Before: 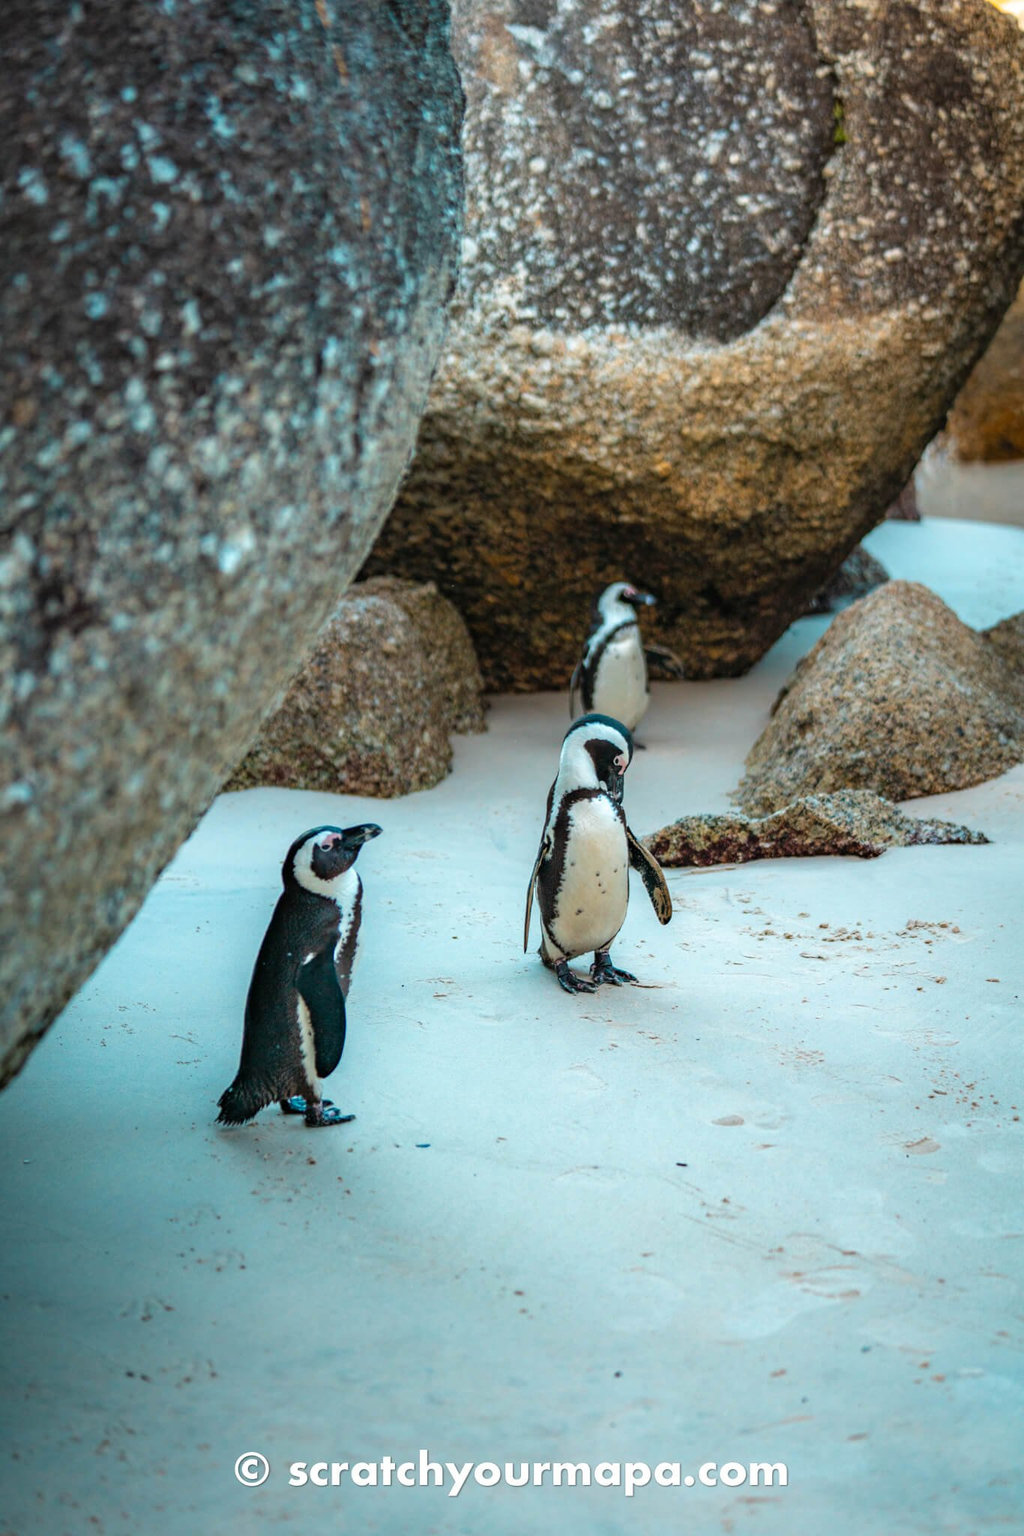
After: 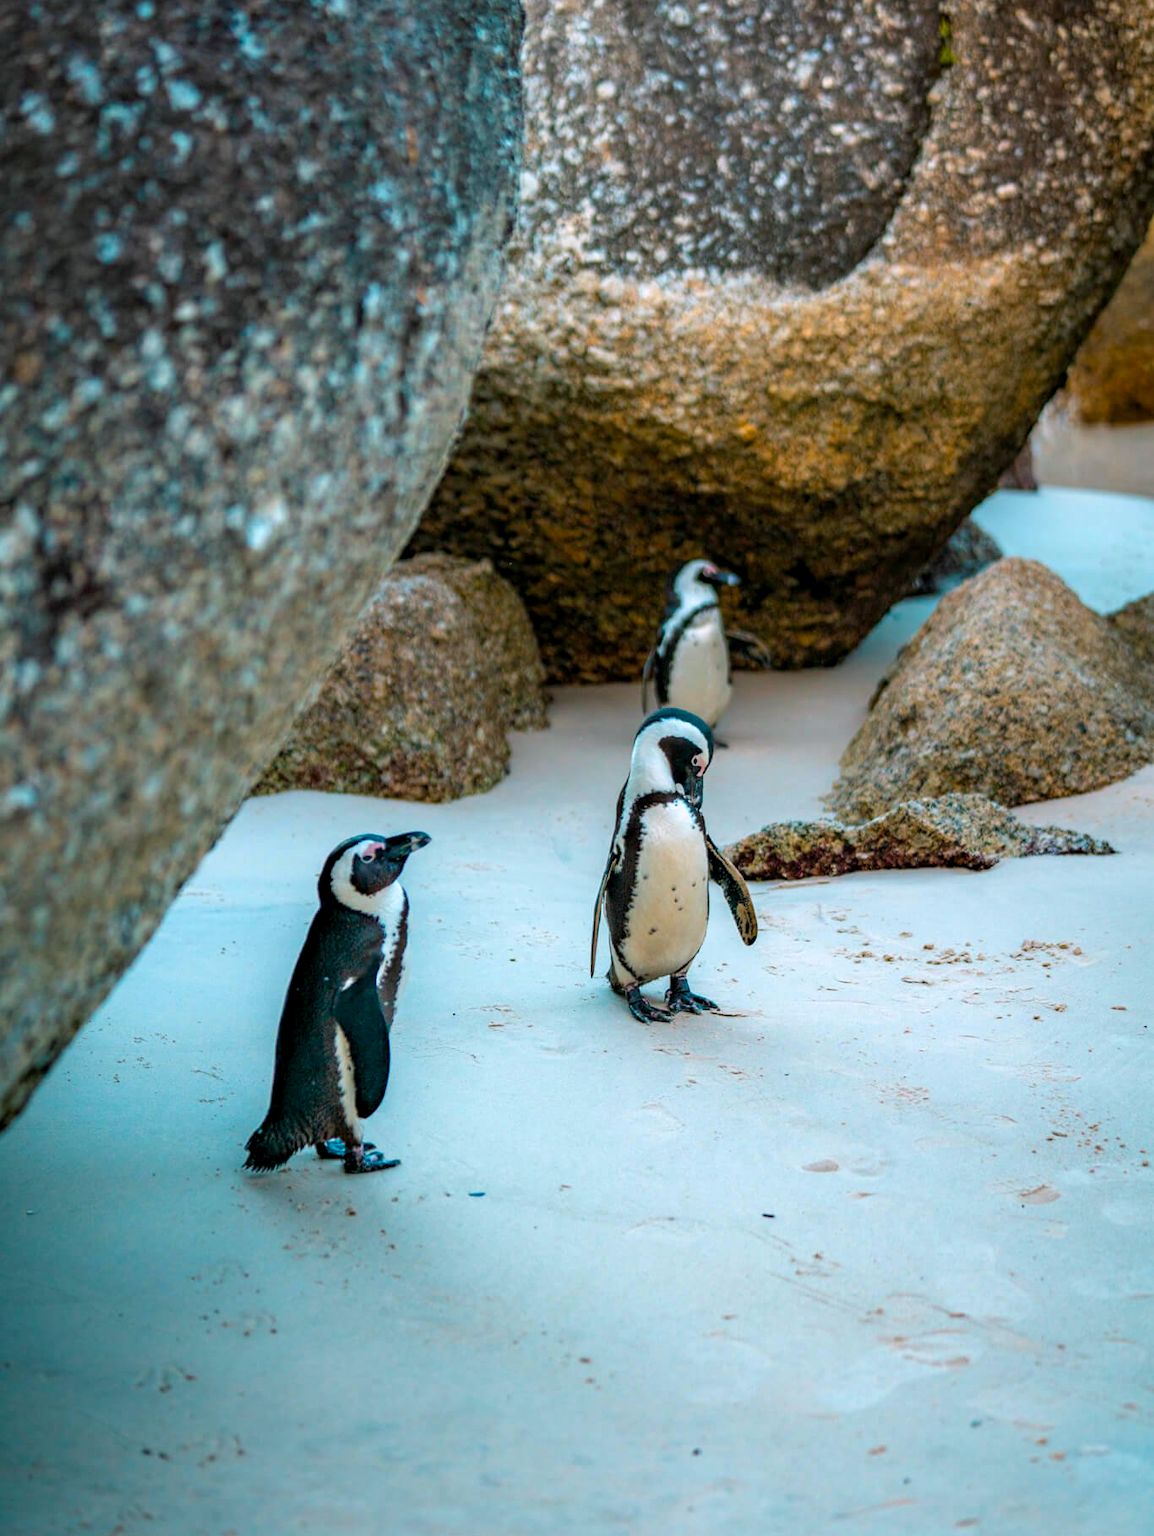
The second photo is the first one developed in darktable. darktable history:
crop and rotate: top 5.609%, bottom 5.609%
color balance rgb: shadows lift › chroma 2%, shadows lift › hue 217.2°, power › chroma 0.25%, power › hue 60°, highlights gain › chroma 1.5%, highlights gain › hue 309.6°, global offset › luminance -0.5%, perceptual saturation grading › global saturation 15%, global vibrance 20%
